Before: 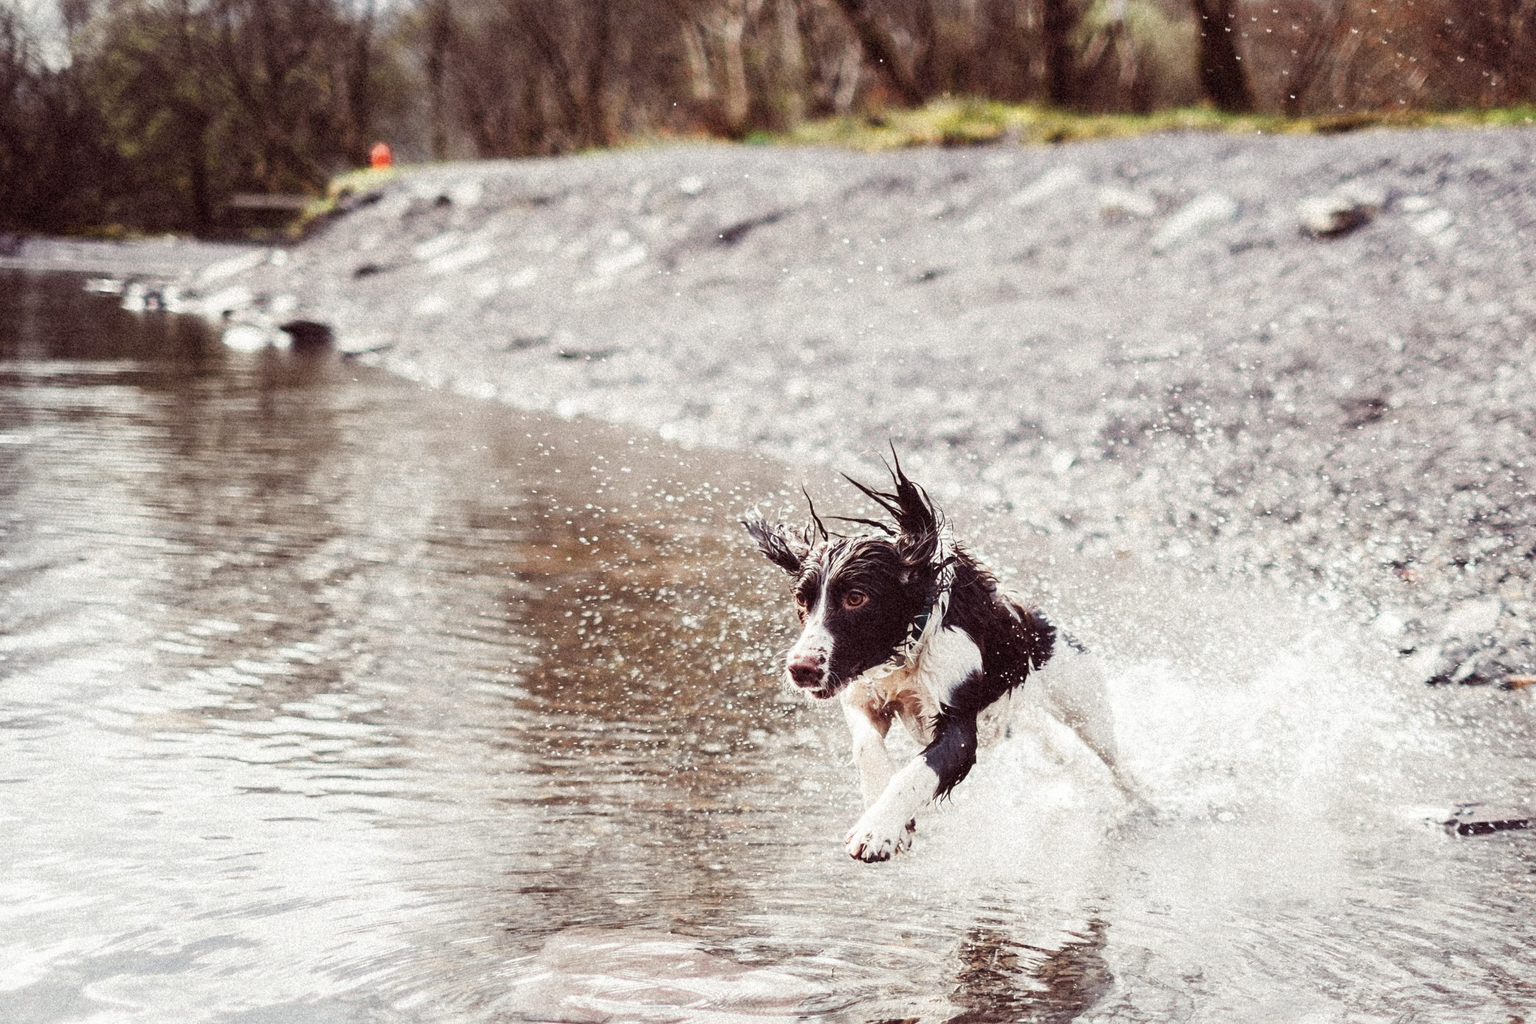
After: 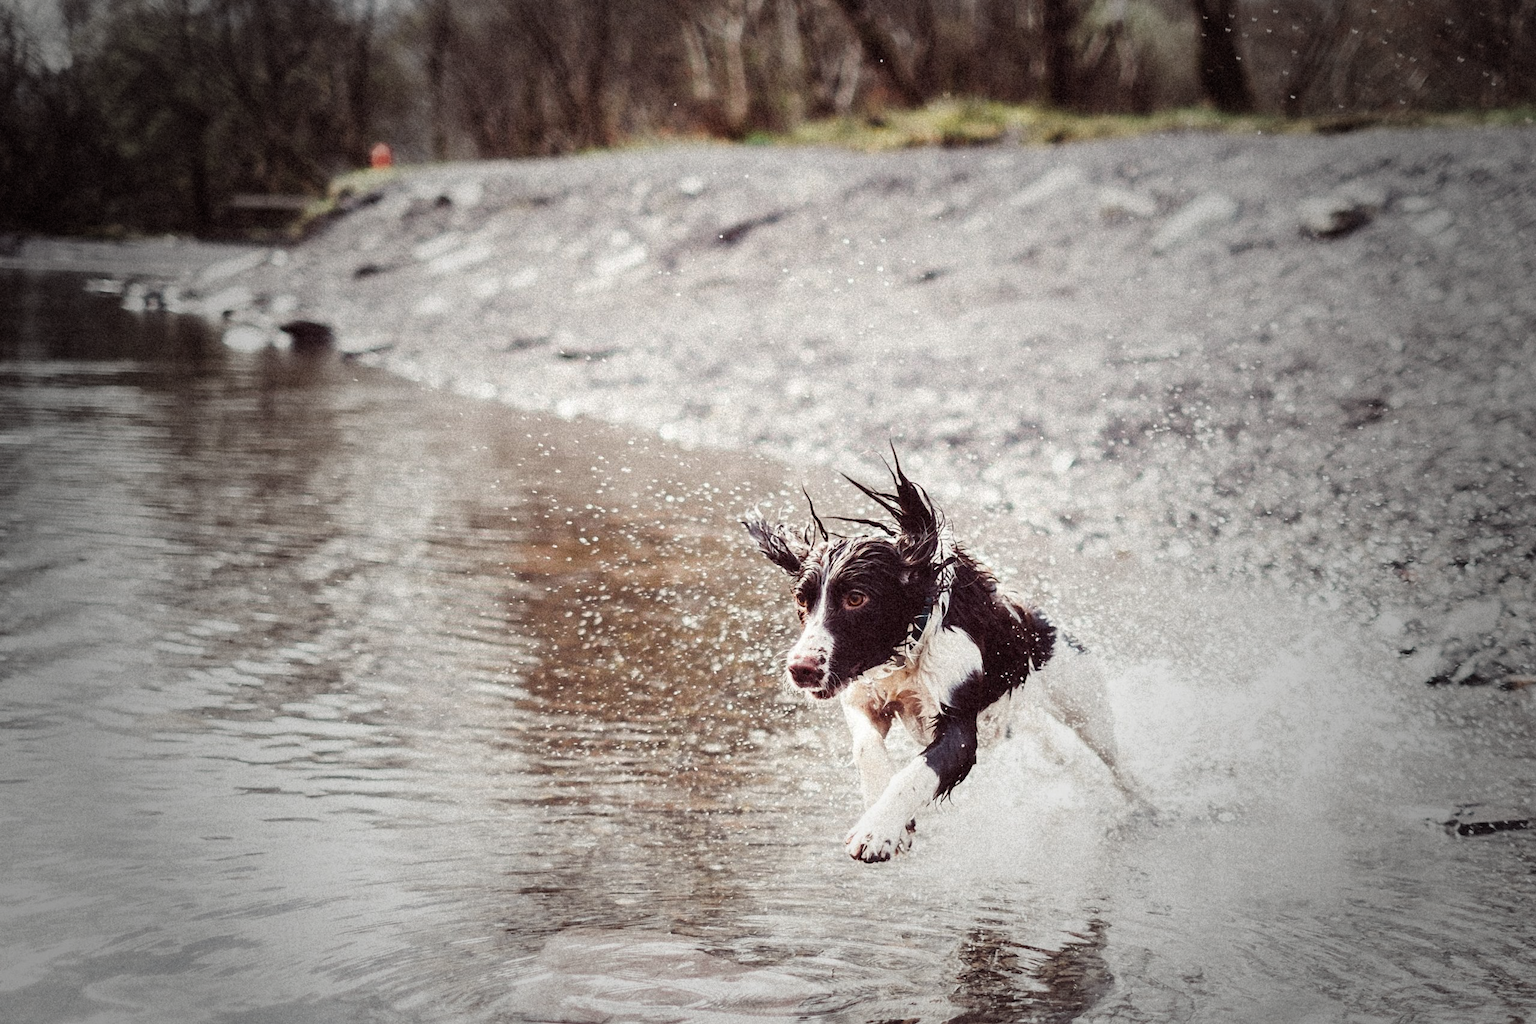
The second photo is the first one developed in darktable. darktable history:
vignetting: fall-off start 33.09%, fall-off radius 64.49%, brightness -0.676, width/height ratio 0.96, unbound false
